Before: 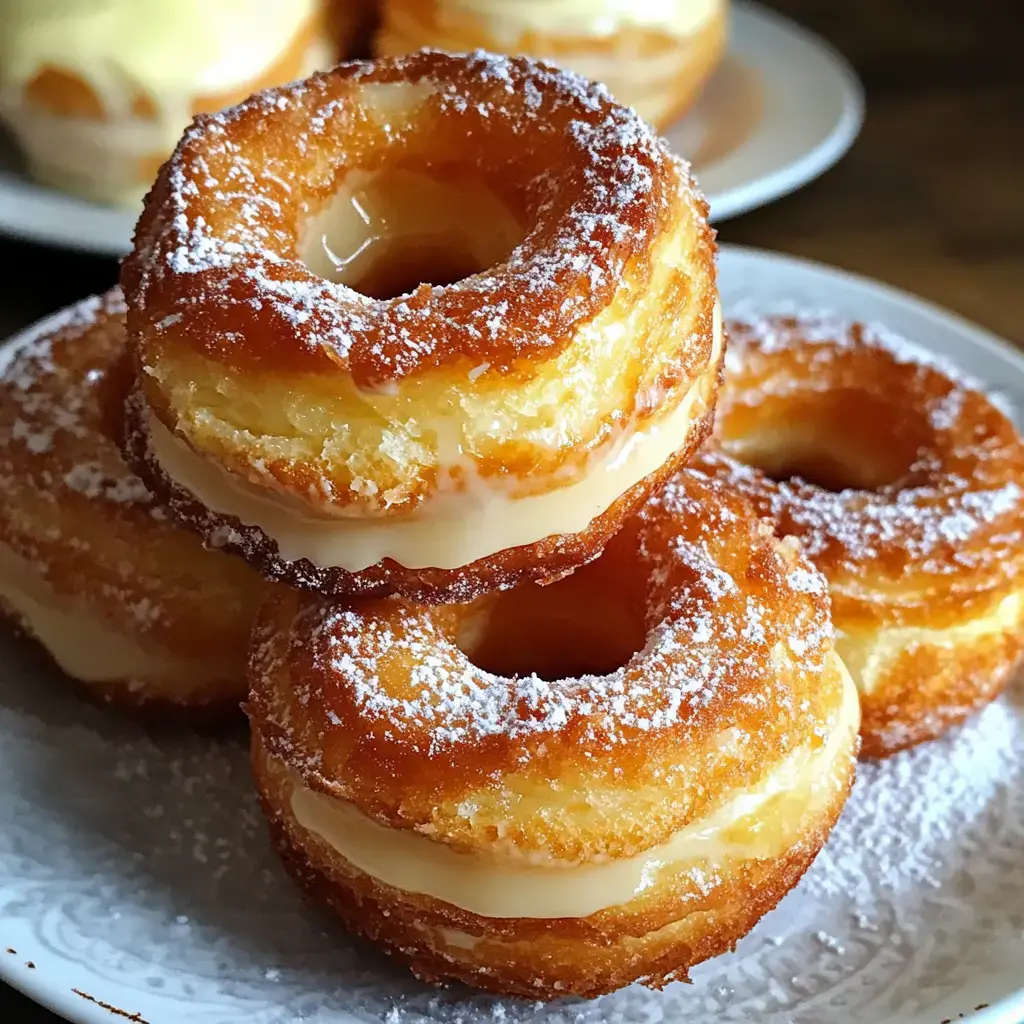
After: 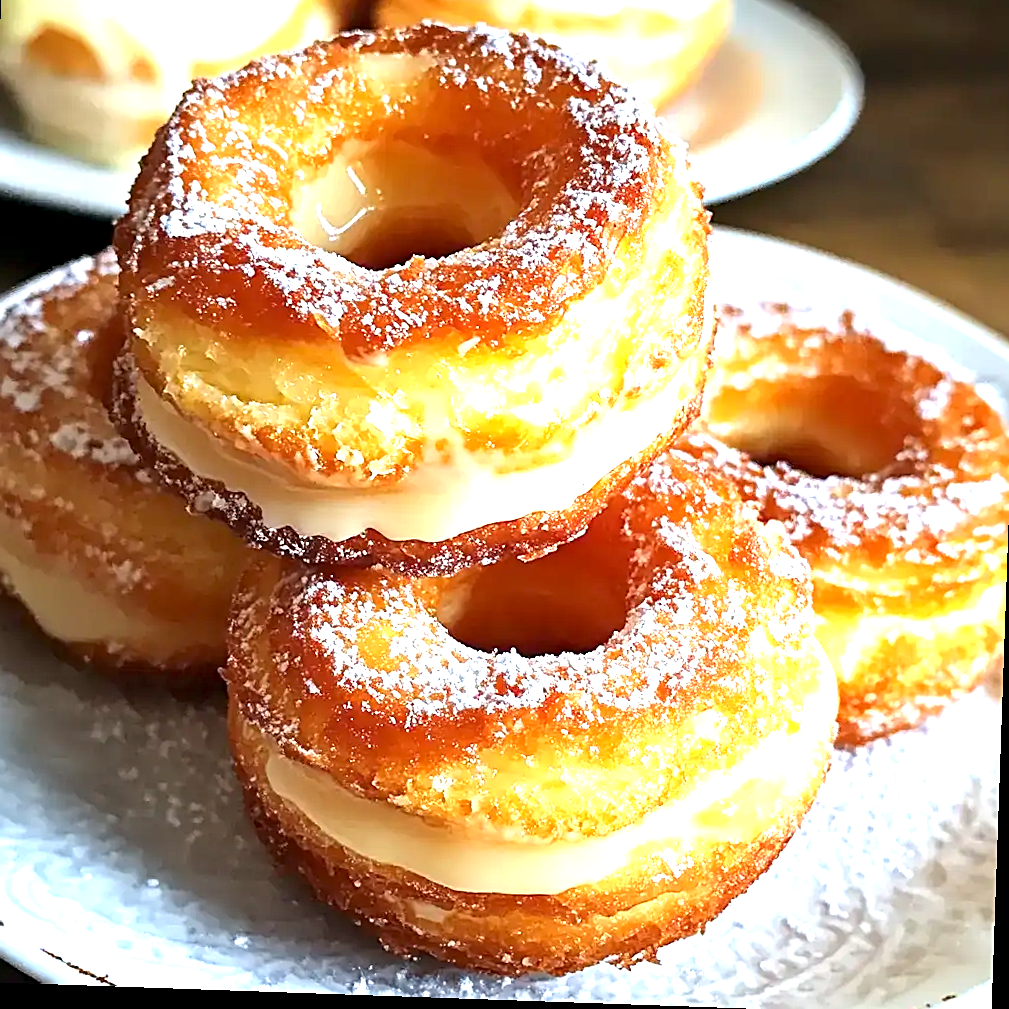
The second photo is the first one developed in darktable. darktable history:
sharpen: on, module defaults
crop and rotate: angle -2°, left 3.145%, top 4.063%, right 1.58%, bottom 0.638%
exposure: black level correction 0.001, exposure 1.398 EV, compensate exposure bias true, compensate highlight preservation false
